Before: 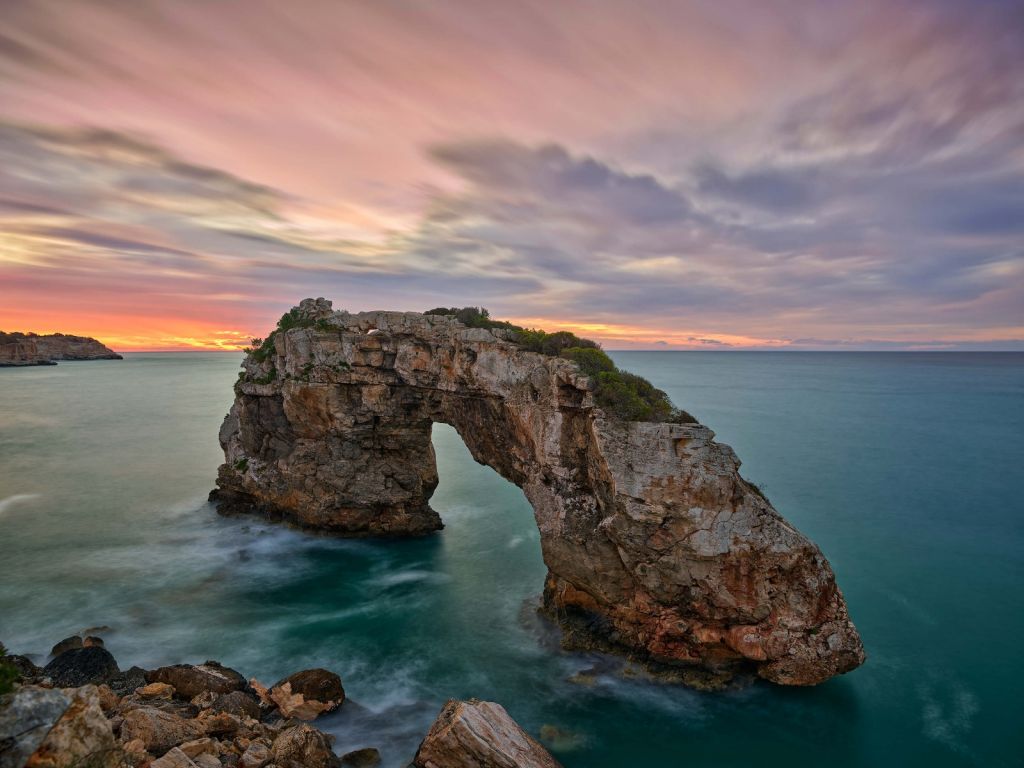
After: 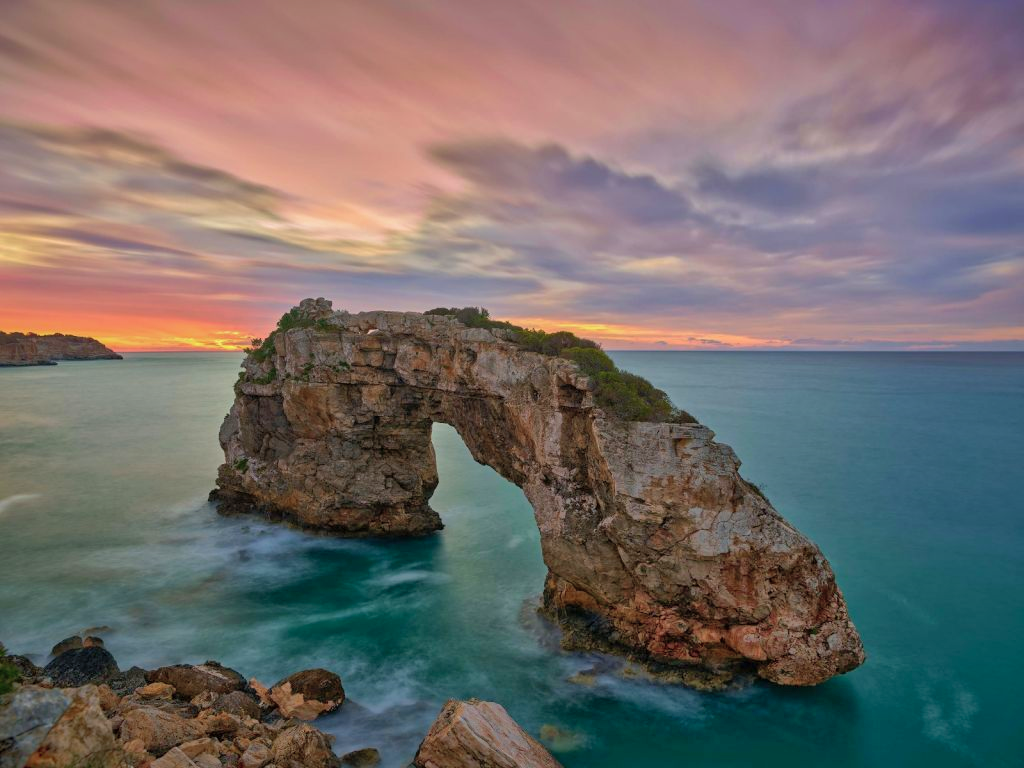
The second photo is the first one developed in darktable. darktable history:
velvia: on, module defaults
shadows and highlights: shadows 60, highlights -60
